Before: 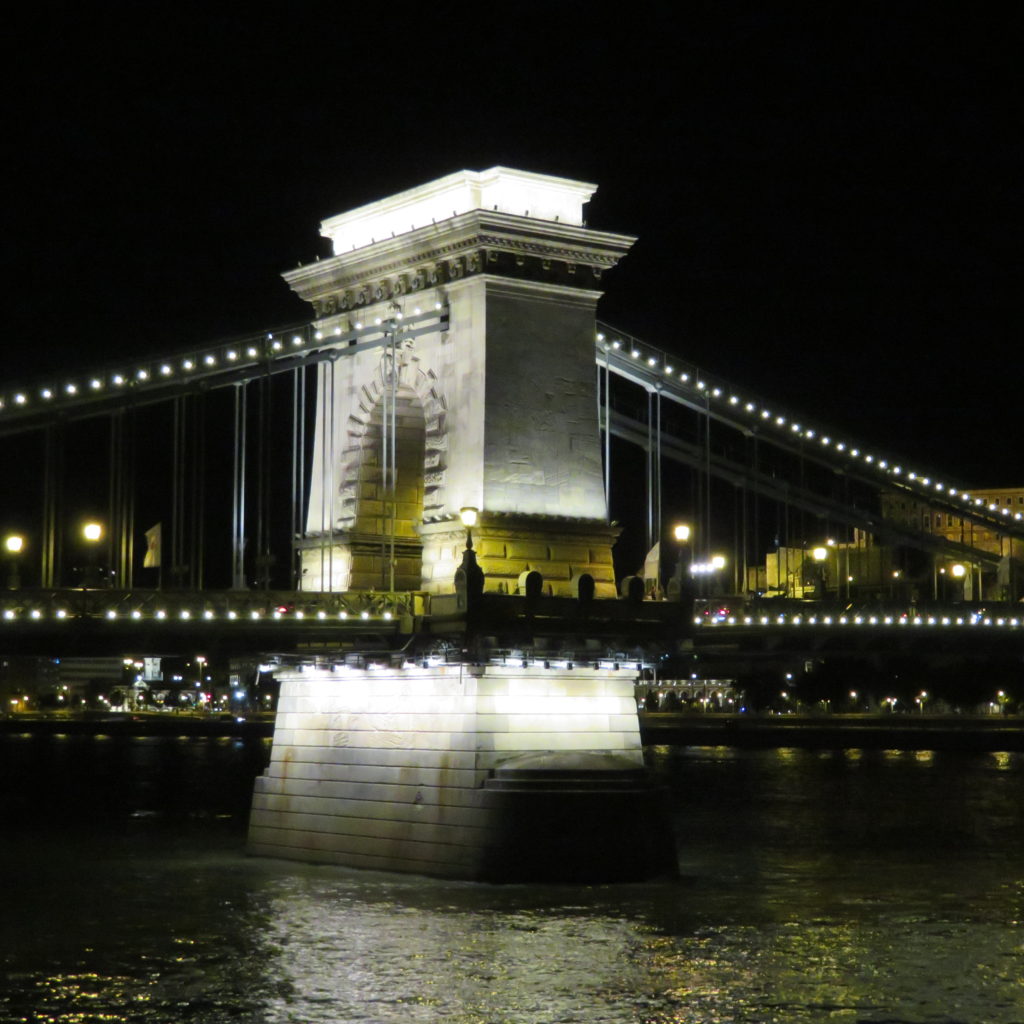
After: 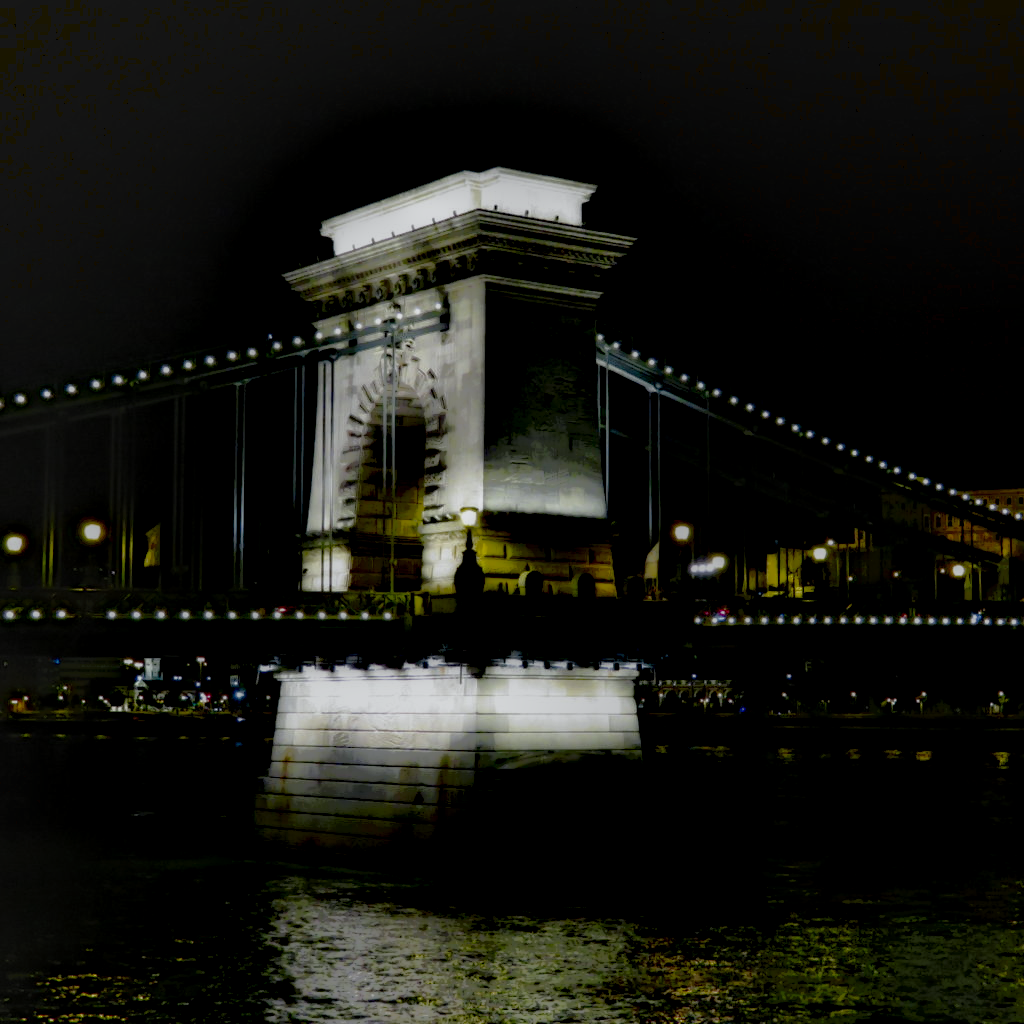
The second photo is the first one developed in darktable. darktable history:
tone curve: curves: ch0 [(0, 0) (0.003, 0.117) (0.011, 0.118) (0.025, 0.123) (0.044, 0.13) (0.069, 0.137) (0.1, 0.149) (0.136, 0.157) (0.177, 0.184) (0.224, 0.217) (0.277, 0.257) (0.335, 0.324) (0.399, 0.406) (0.468, 0.511) (0.543, 0.609) (0.623, 0.712) (0.709, 0.8) (0.801, 0.877) (0.898, 0.938) (1, 1)], preserve colors none
white balance: red 0.986, blue 1.01
local contrast: highlights 0%, shadows 198%, detail 164%, midtone range 0.001
exposure: exposure 0.6 EV, compensate highlight preservation false
